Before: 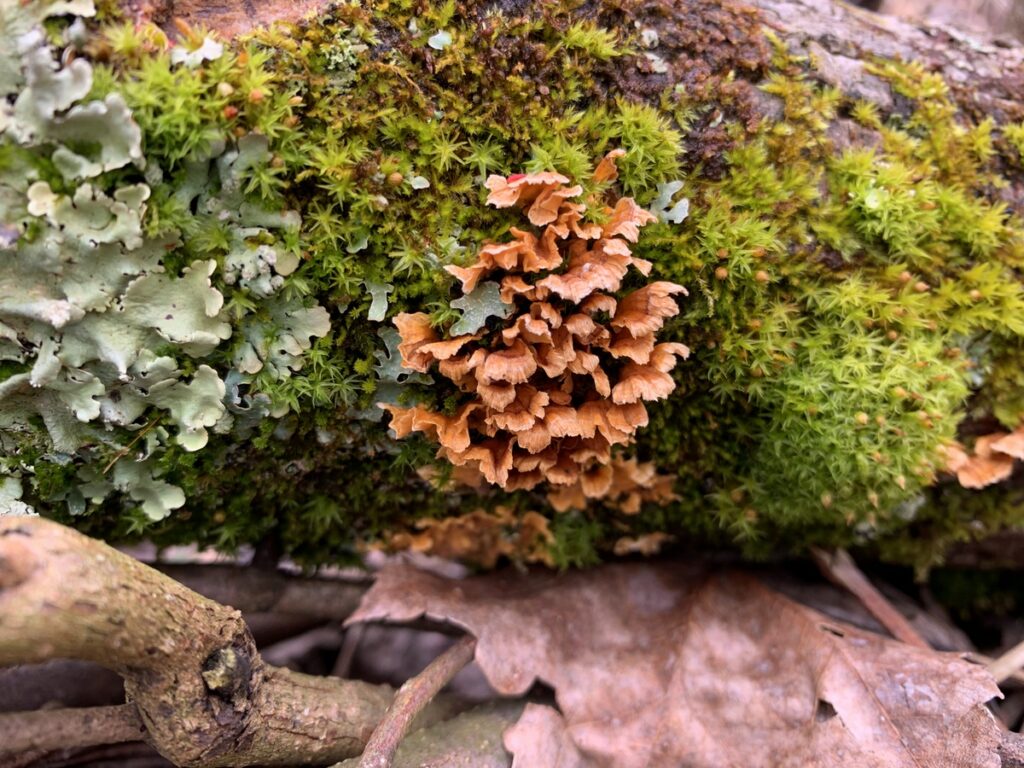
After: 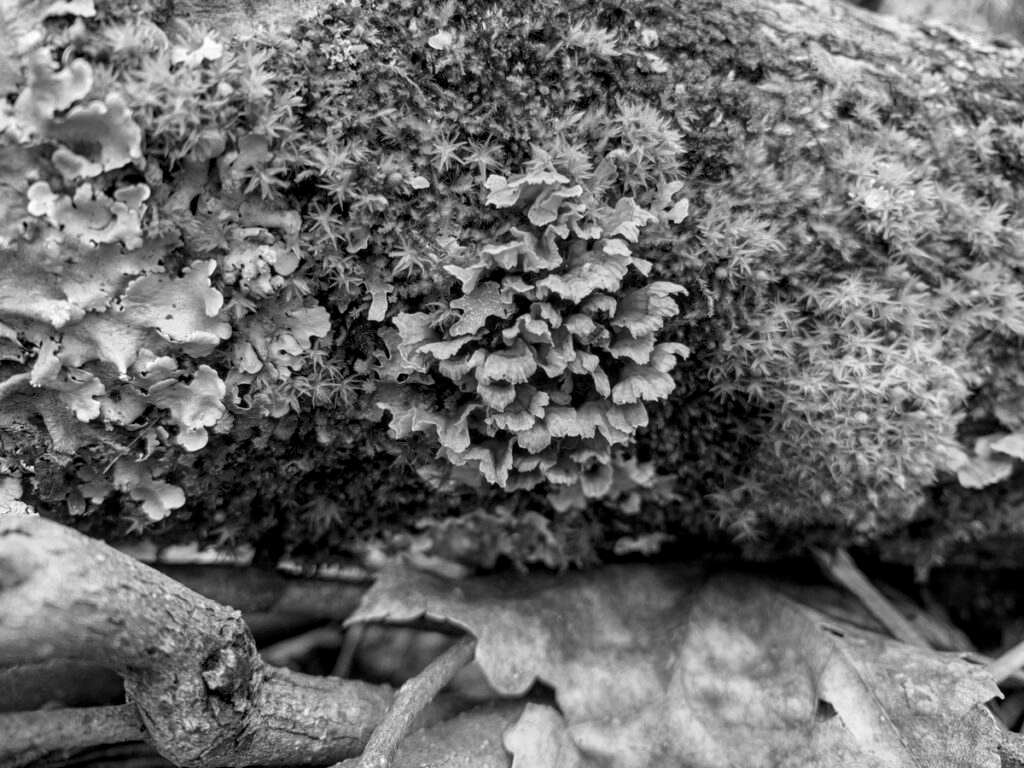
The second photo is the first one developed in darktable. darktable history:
contrast brightness saturation: saturation 0.5
local contrast: on, module defaults
monochrome: on, module defaults
